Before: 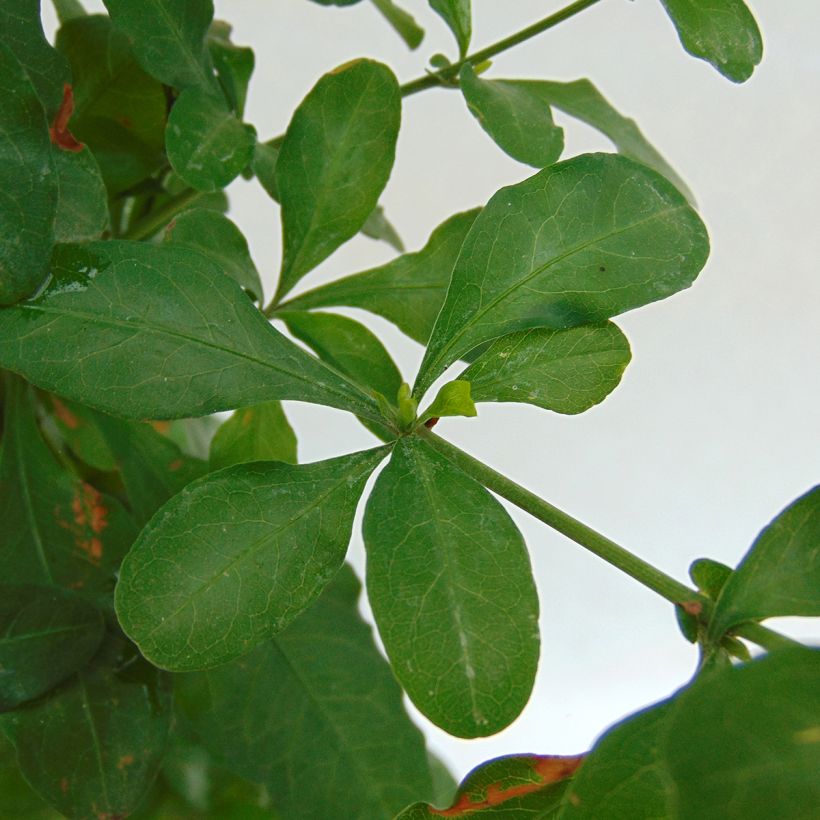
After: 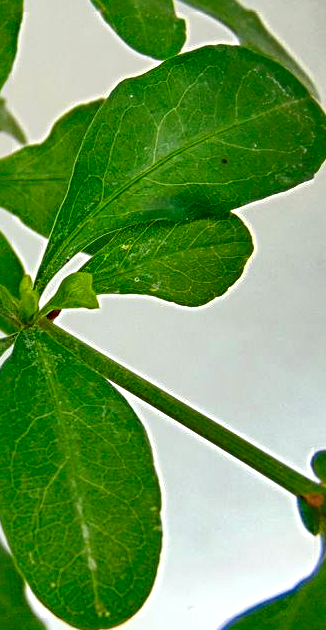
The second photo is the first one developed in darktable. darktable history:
crop: left 46.128%, top 13.277%, right 14.111%, bottom 9.839%
sharpen: radius 4.83
shadows and highlights: shadows 24.27, highlights -77.02, soften with gaussian
color correction: highlights b* 3.01
contrast brightness saturation: saturation 0.489
local contrast: highlights 95%, shadows 85%, detail 160%, midtone range 0.2
